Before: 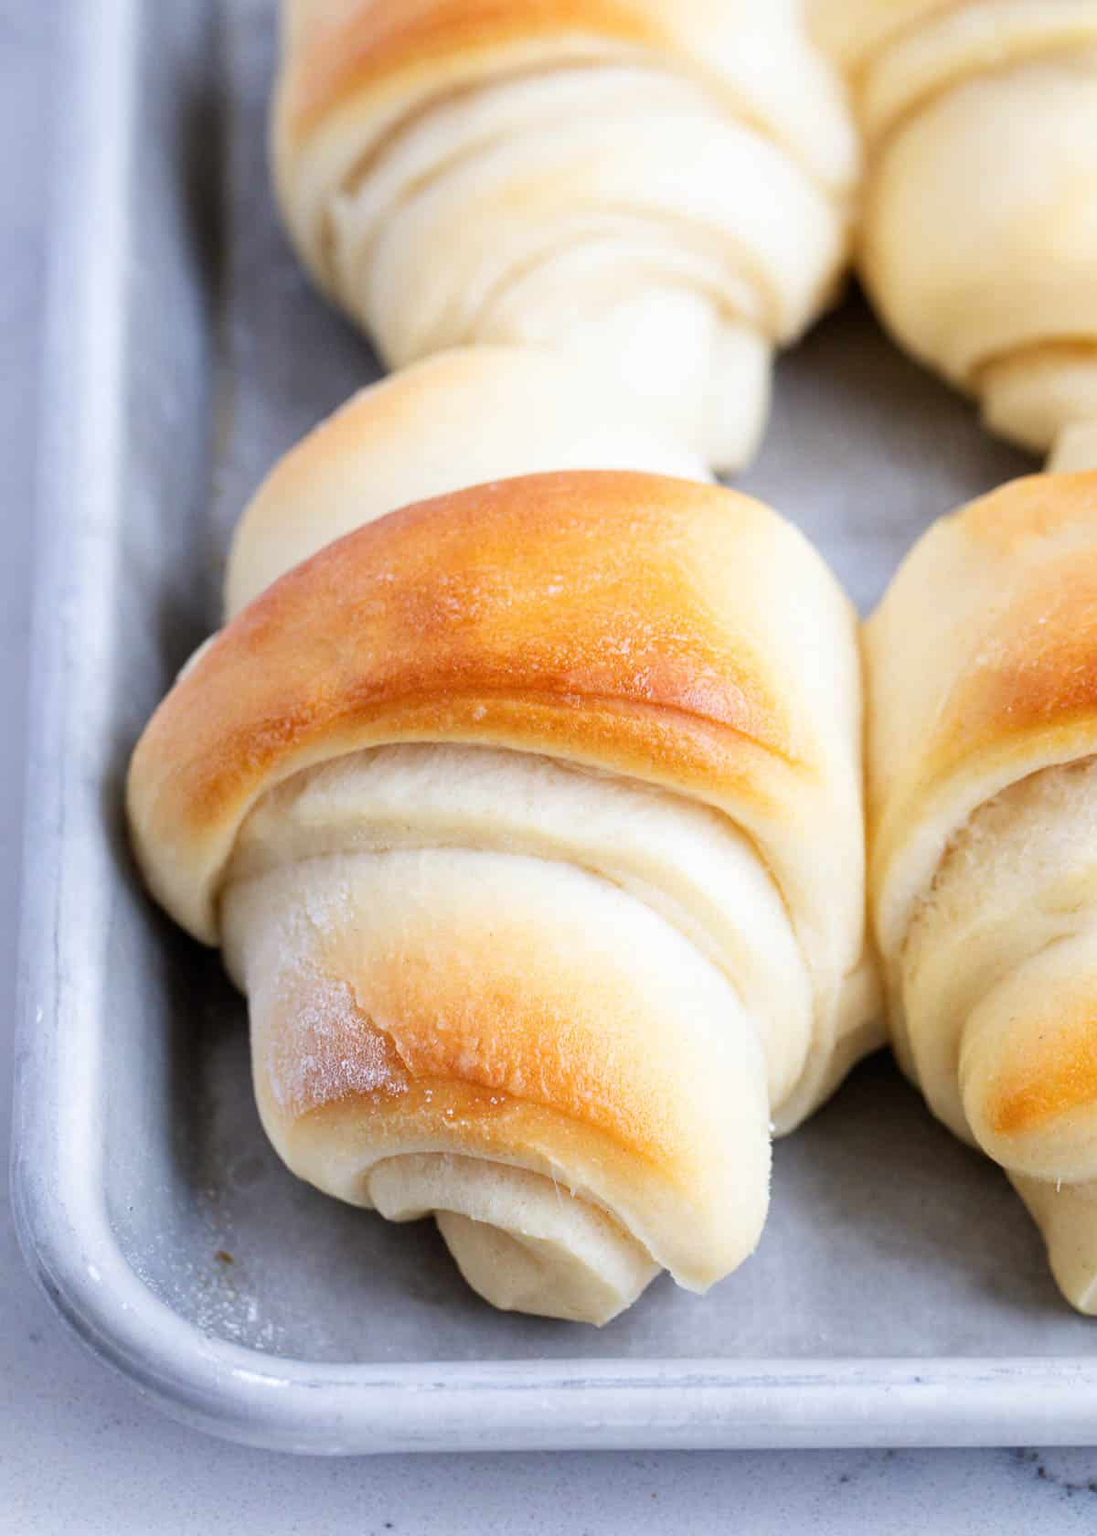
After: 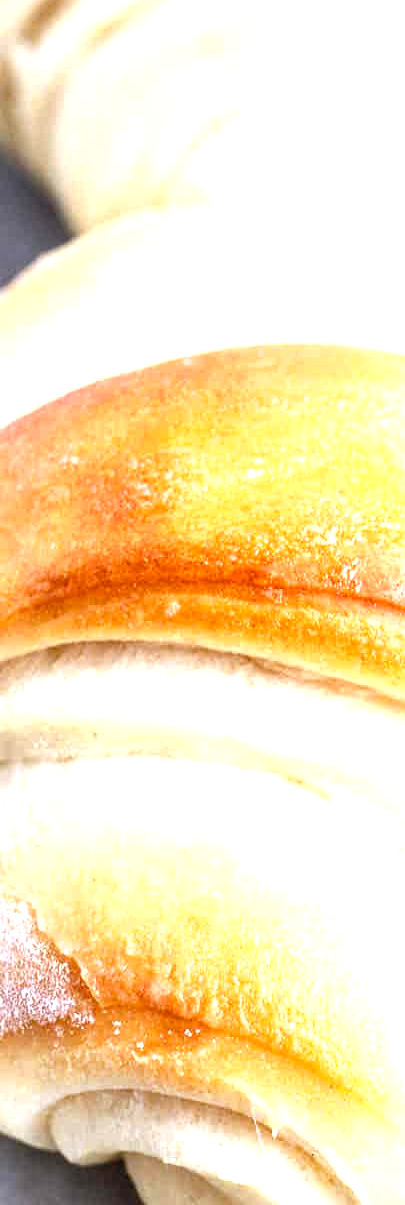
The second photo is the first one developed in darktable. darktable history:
shadows and highlights: shadows 73.51, highlights -26.09, soften with gaussian
crop and rotate: left 29.373%, top 10.234%, right 36.865%, bottom 18.037%
local contrast: detail 130%
exposure: exposure 0.999 EV, compensate highlight preservation false
